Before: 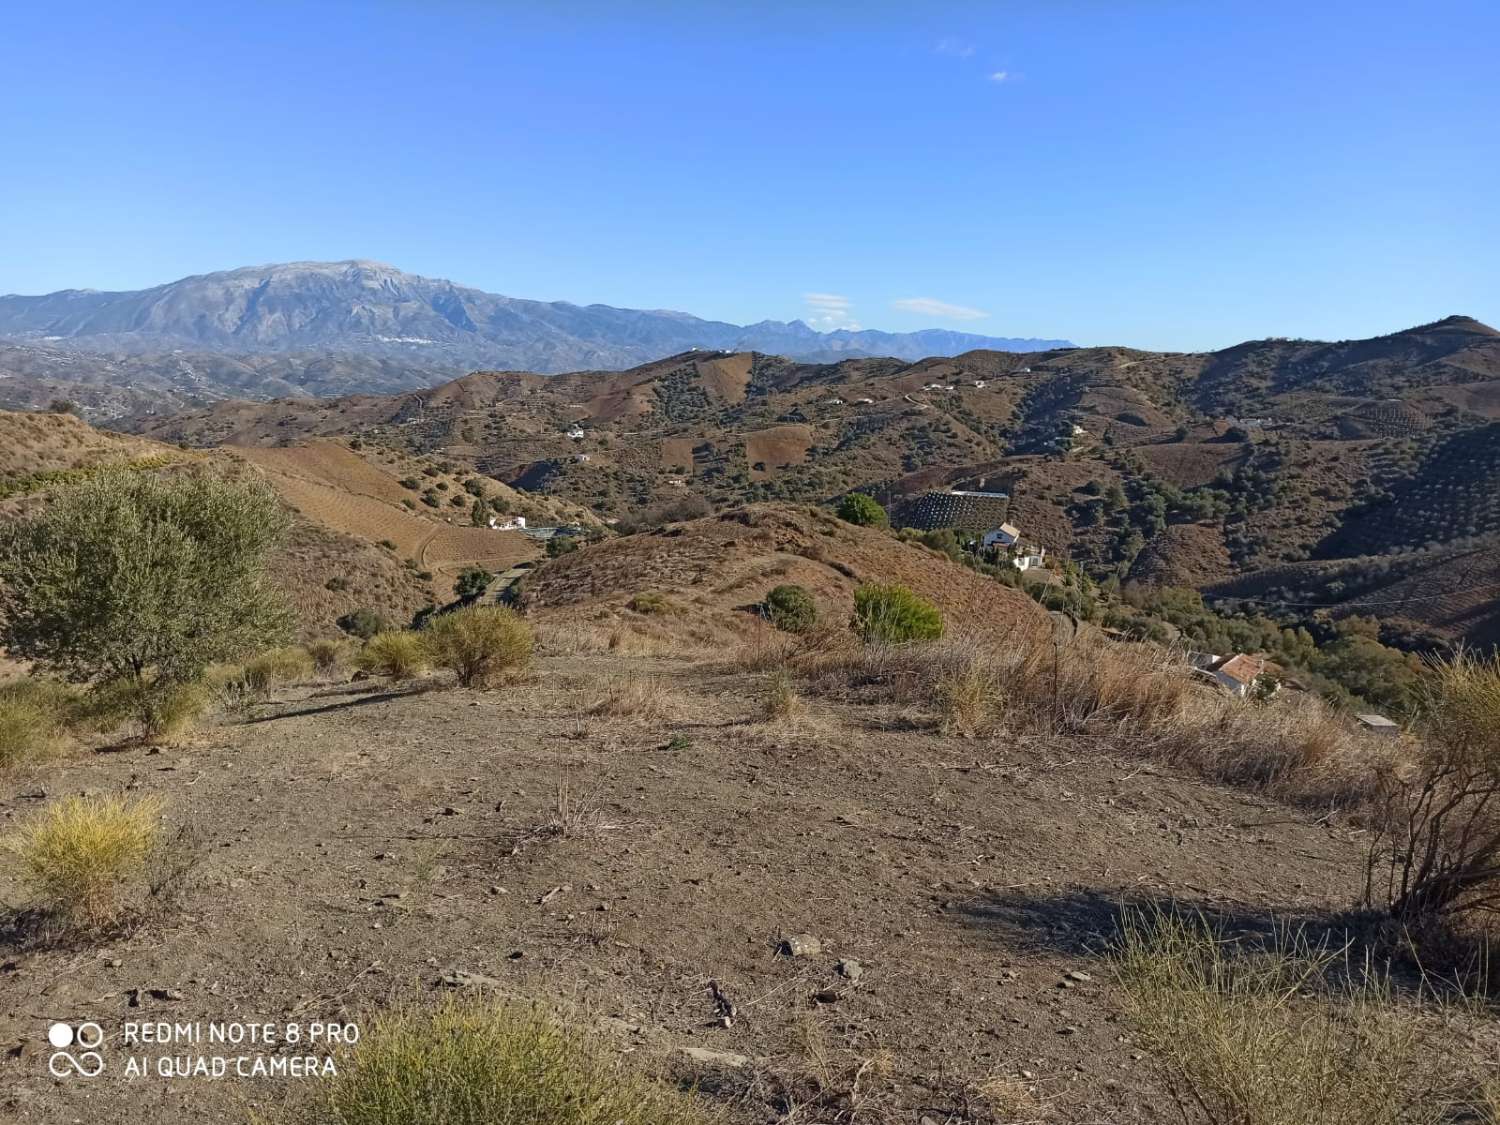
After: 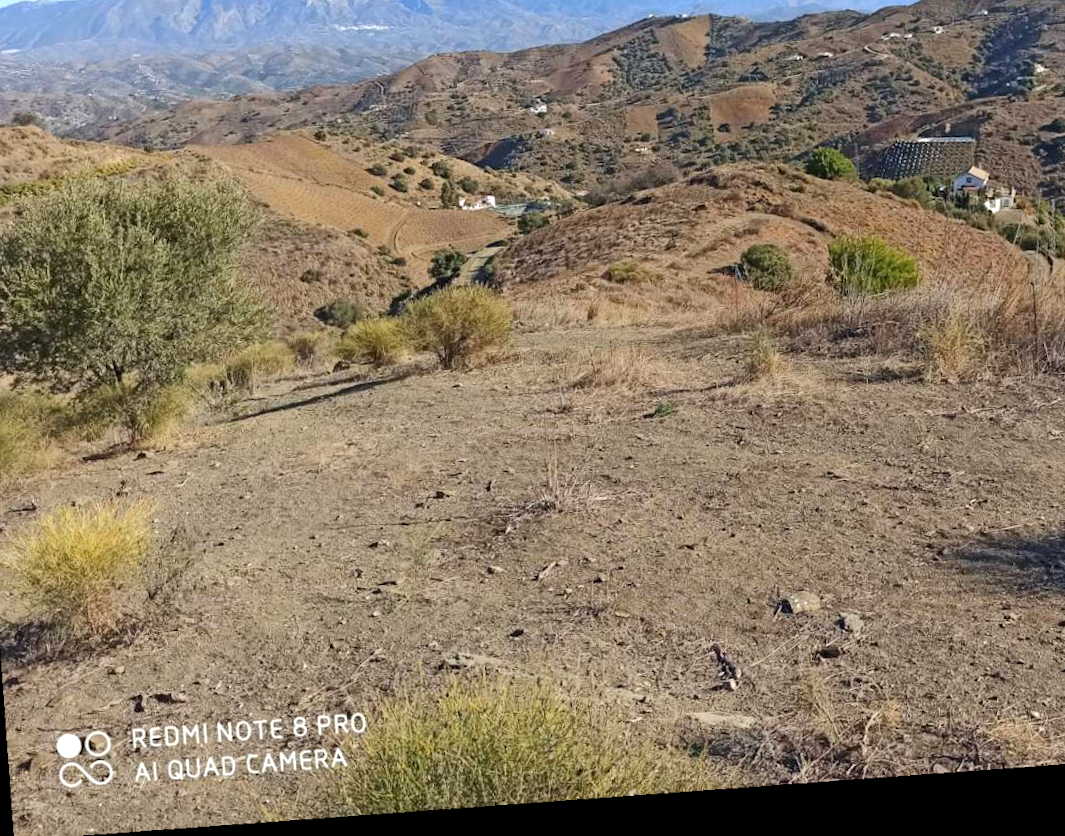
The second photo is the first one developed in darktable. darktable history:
rotate and perspective: rotation -4.98°, automatic cropping off
base curve: curves: ch0 [(0, 0) (0.262, 0.32) (0.722, 0.705) (1, 1)]
crop and rotate: angle -0.82°, left 3.85%, top 31.828%, right 27.992%
exposure: exposure 0.375 EV, compensate highlight preservation false
